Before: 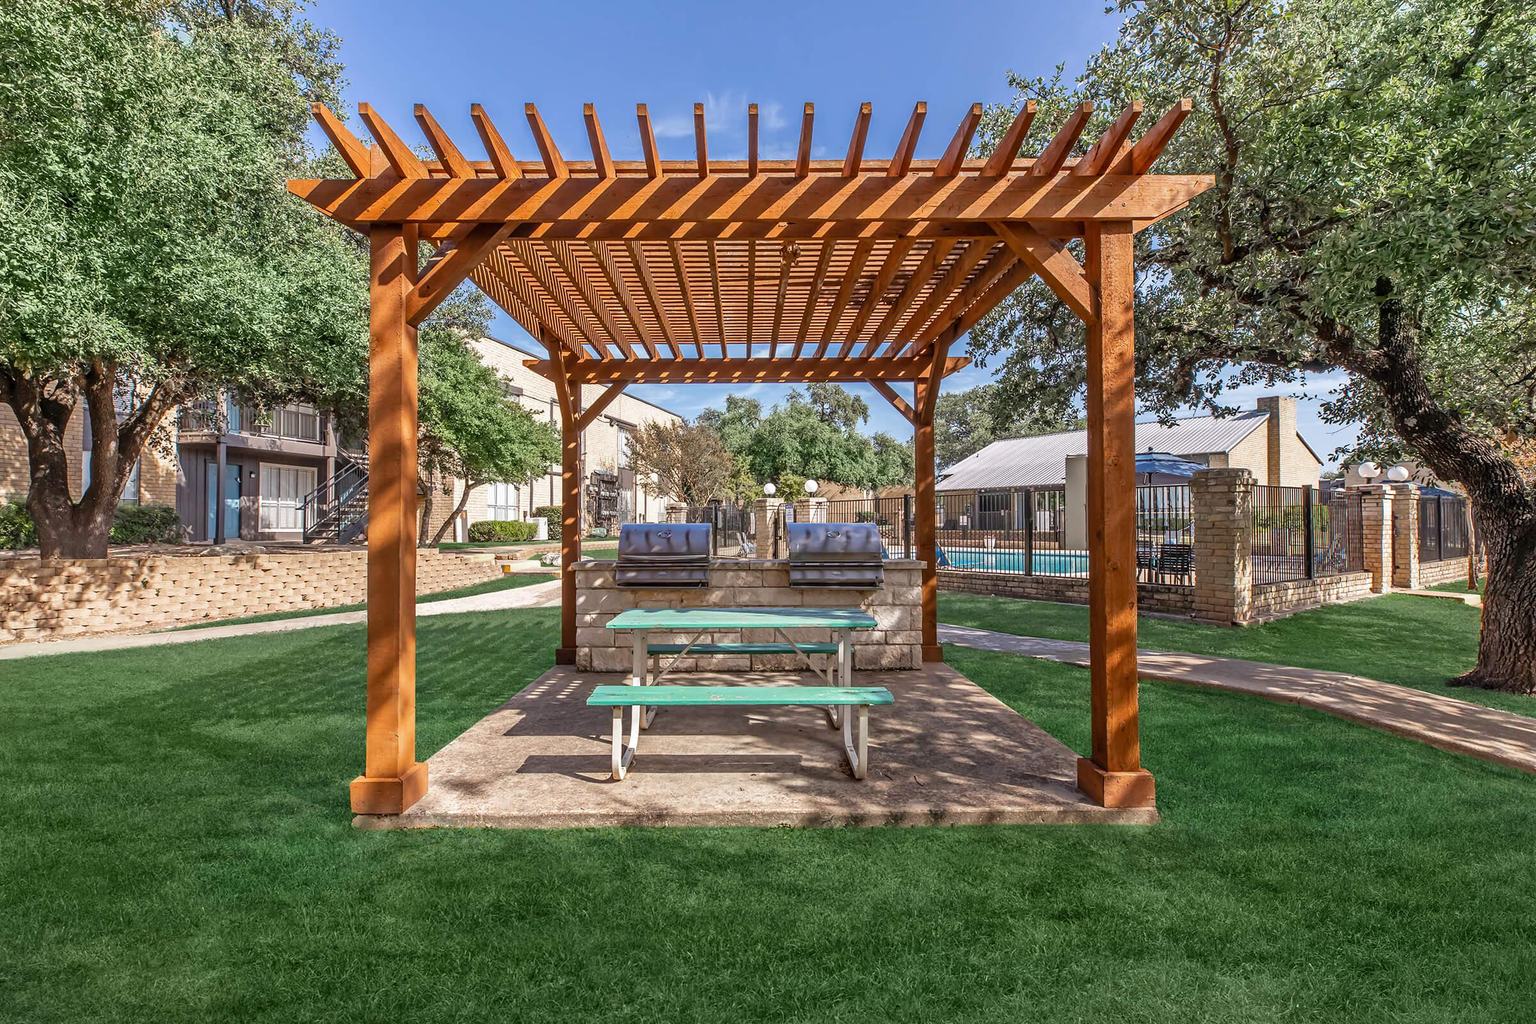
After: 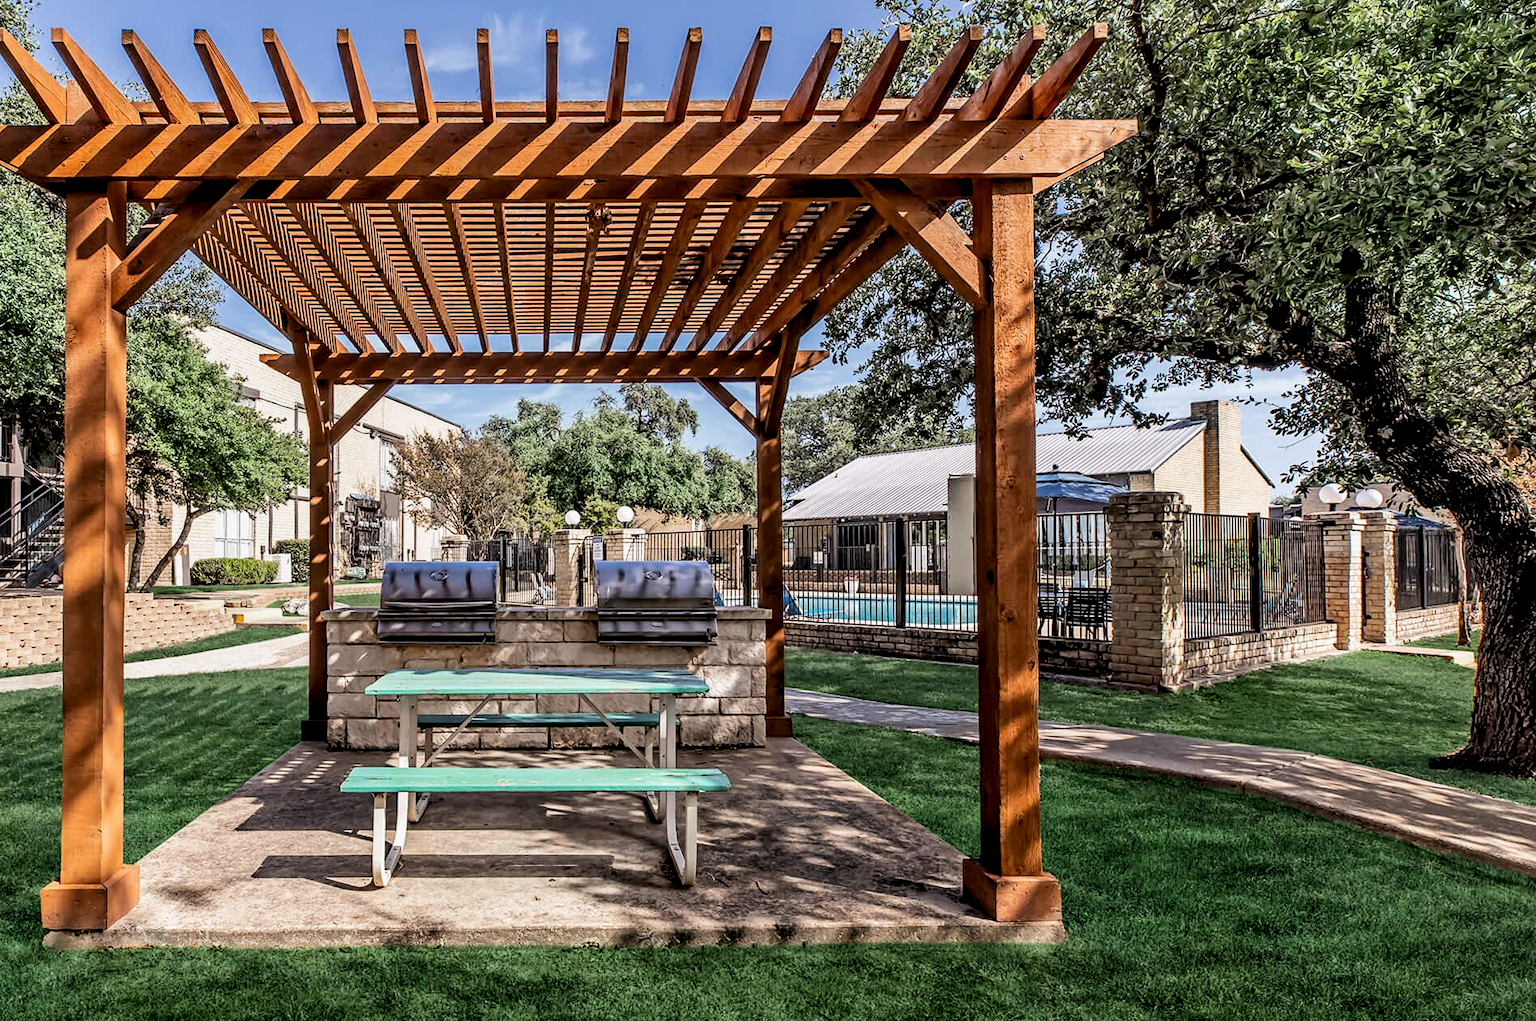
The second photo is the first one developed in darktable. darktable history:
crop and rotate: left 20.74%, top 7.912%, right 0.375%, bottom 13.378%
local contrast: highlights 123%, shadows 126%, detail 140%, midtone range 0.254
filmic rgb: black relative exposure -5 EV, hardness 2.88, contrast 1.3
